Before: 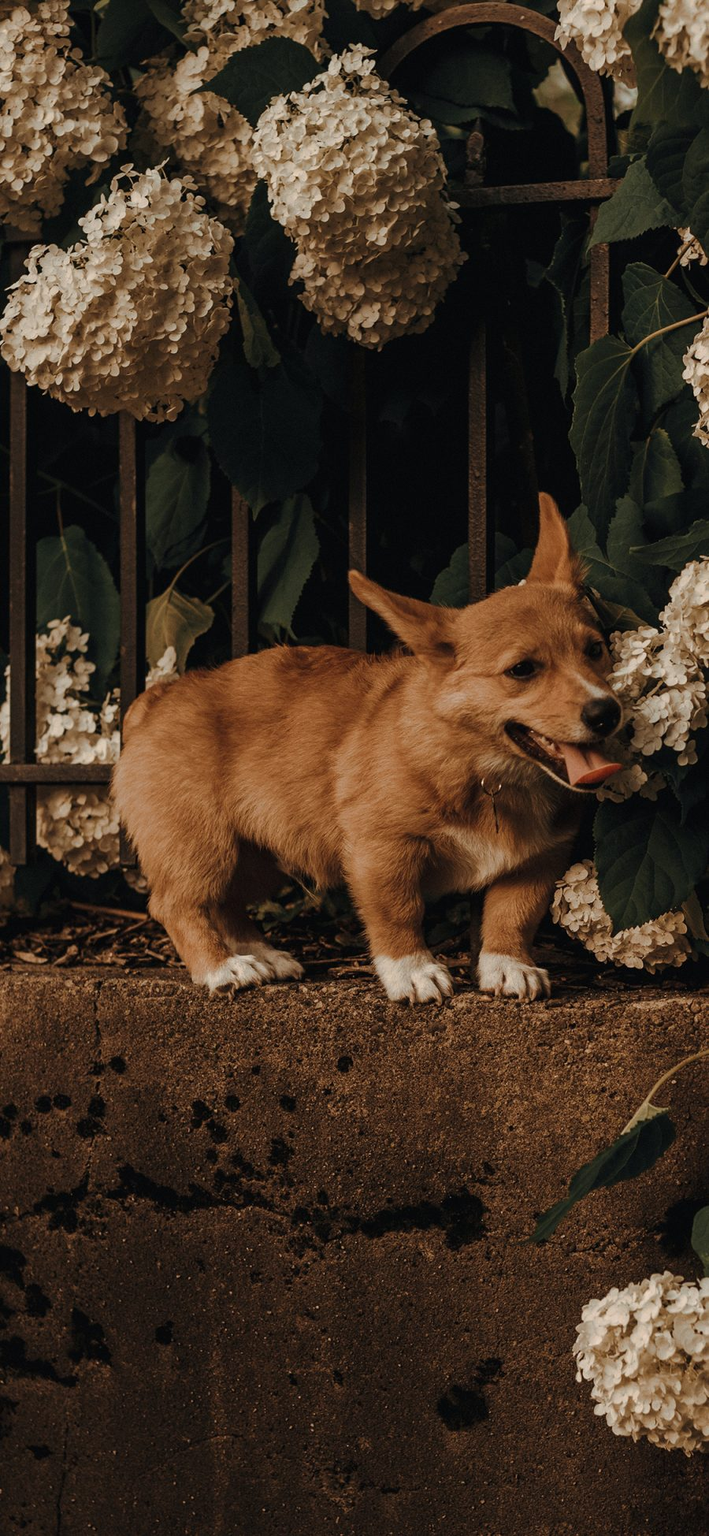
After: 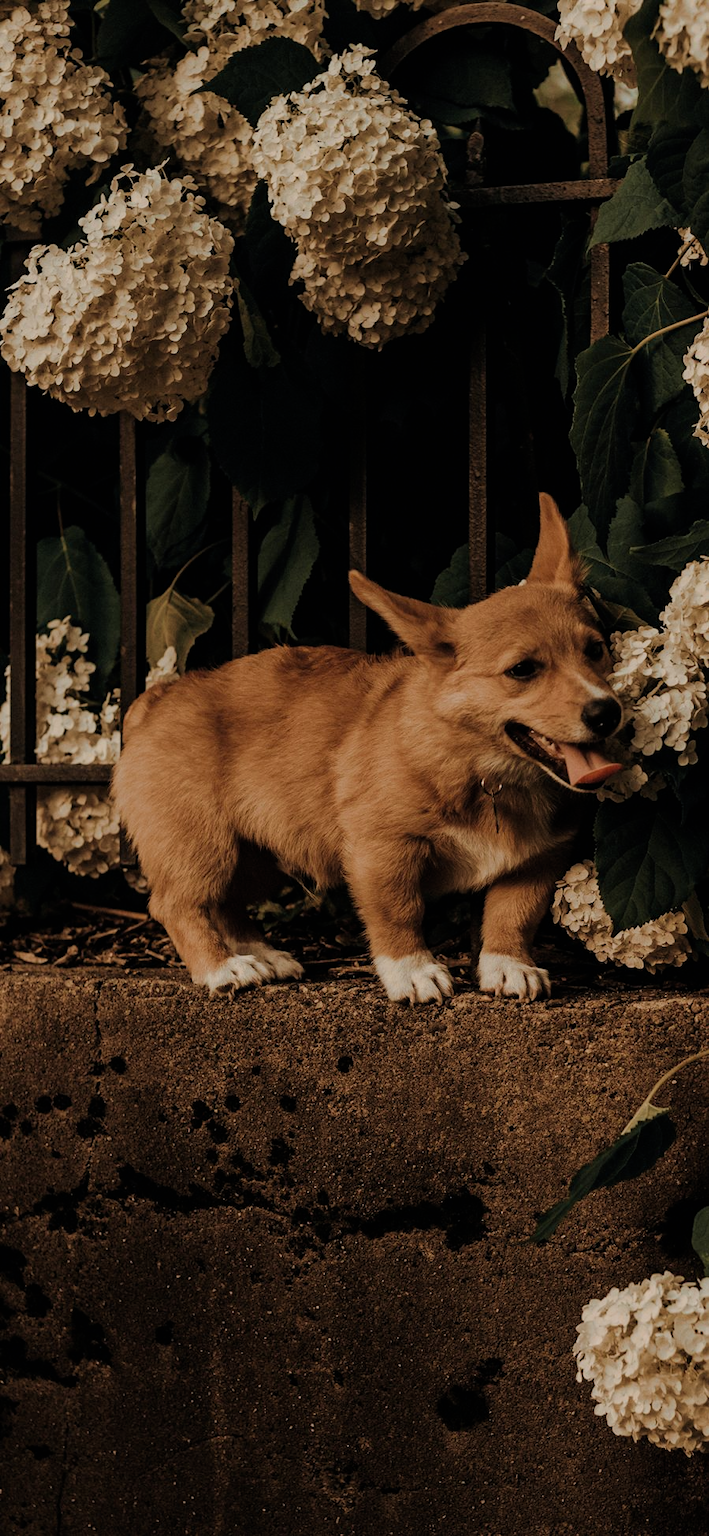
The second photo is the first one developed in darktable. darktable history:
exposure: compensate exposure bias true, compensate highlight preservation false
filmic rgb: black relative exposure -7.65 EV, white relative exposure 4.56 EV, hardness 3.61
velvia: on, module defaults
